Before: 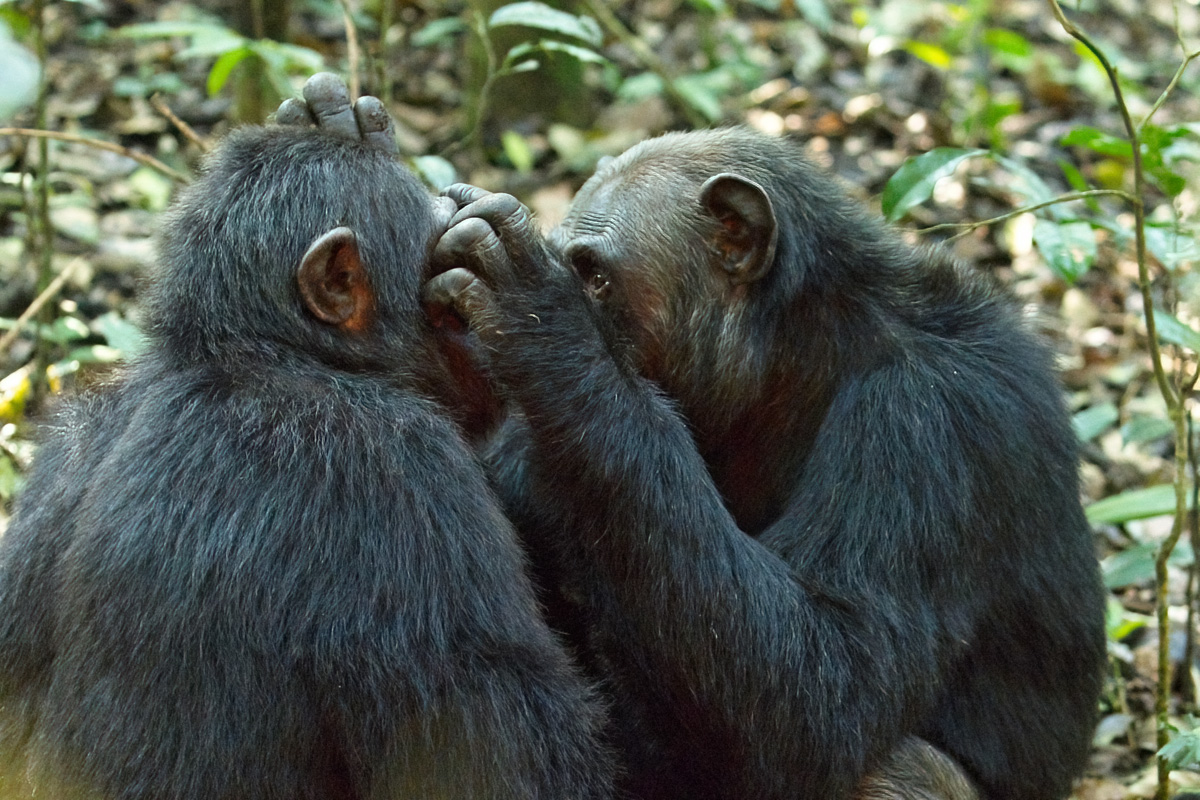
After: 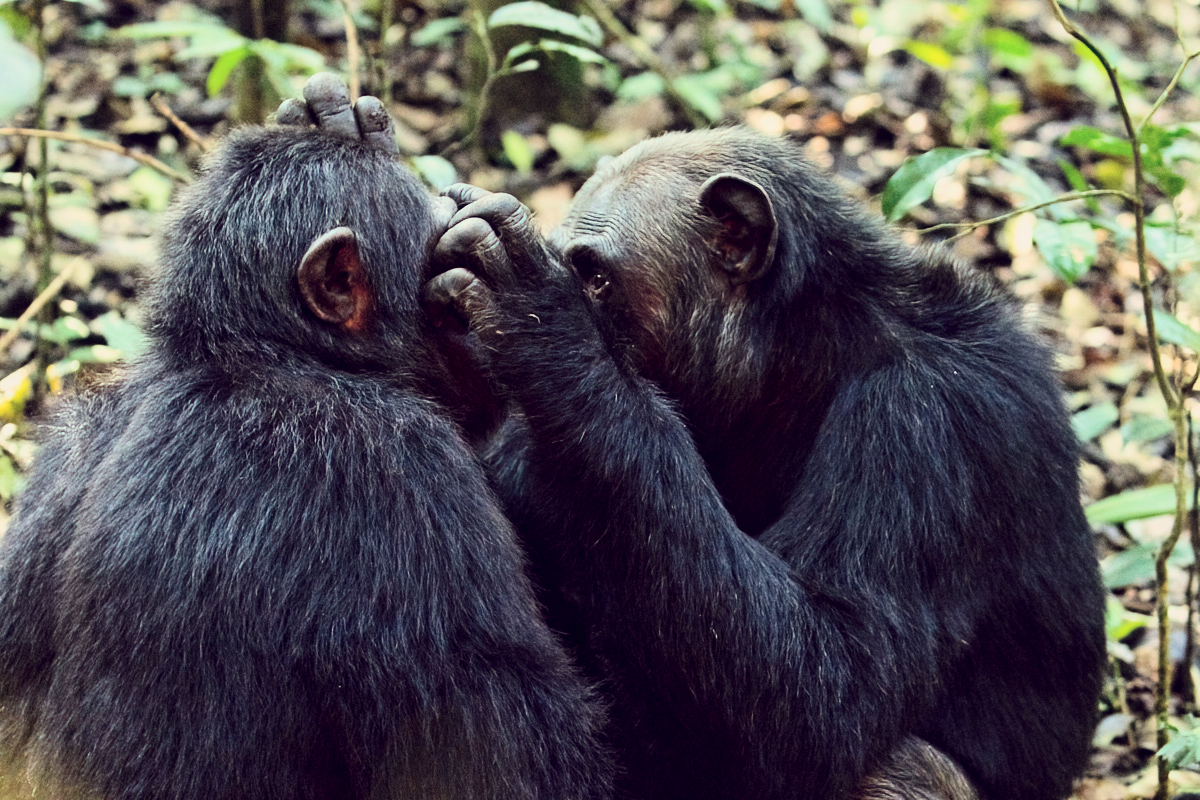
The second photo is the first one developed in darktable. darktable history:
filmic rgb: black relative exposure -7.15 EV, white relative exposure 5.36 EV, hardness 3.02, color science v6 (2022)
local contrast: highlights 100%, shadows 100%, detail 120%, midtone range 0.2
color balance: lift [1.001, 0.997, 0.99, 1.01], gamma [1.007, 1, 0.975, 1.025], gain [1, 1.065, 1.052, 0.935], contrast 13.25%
contrast brightness saturation: contrast 0.24, brightness 0.09
